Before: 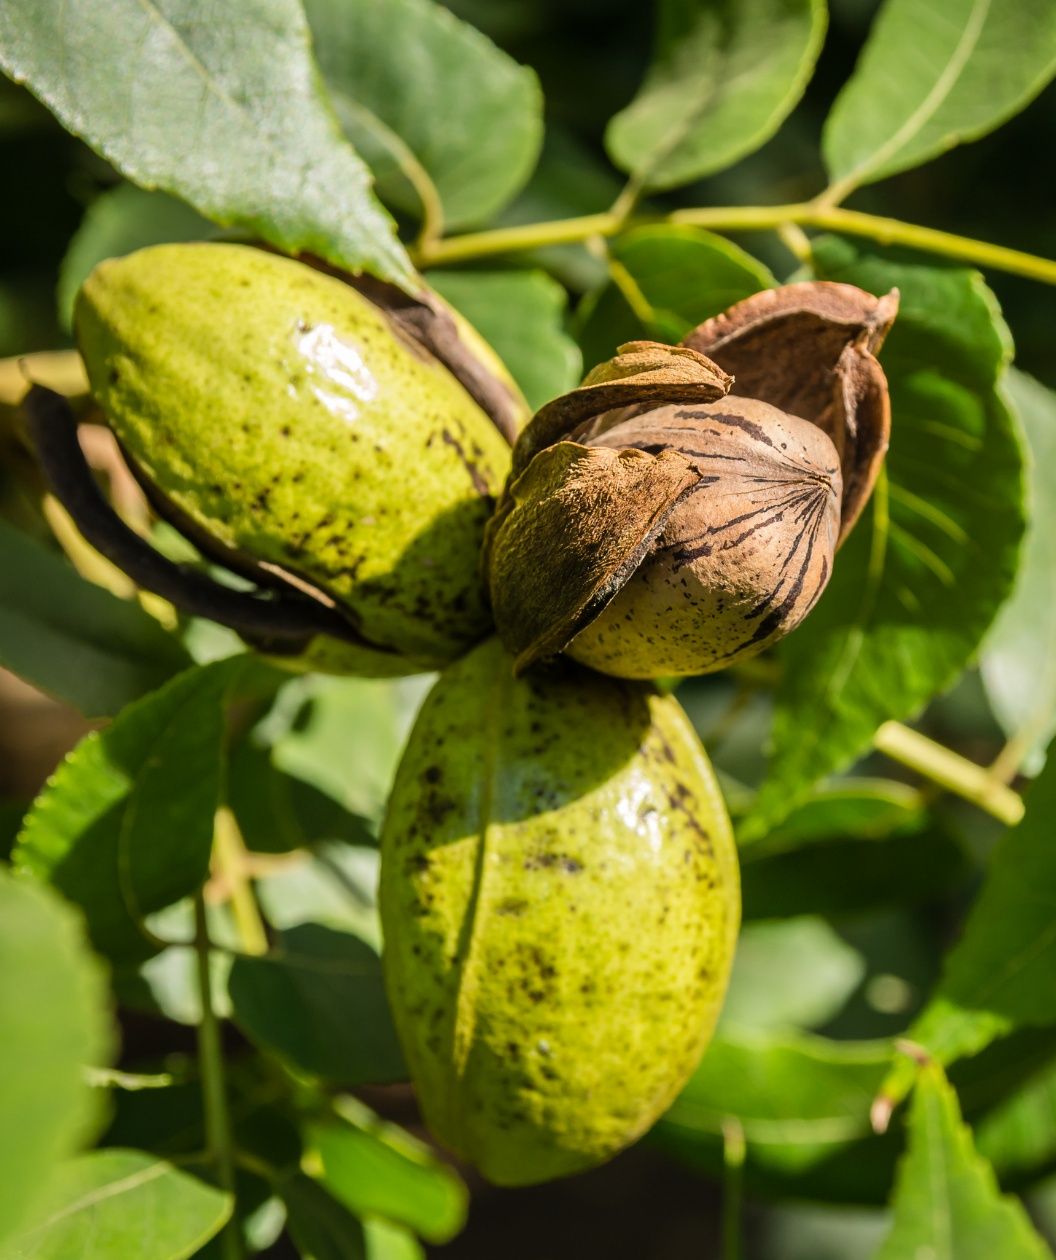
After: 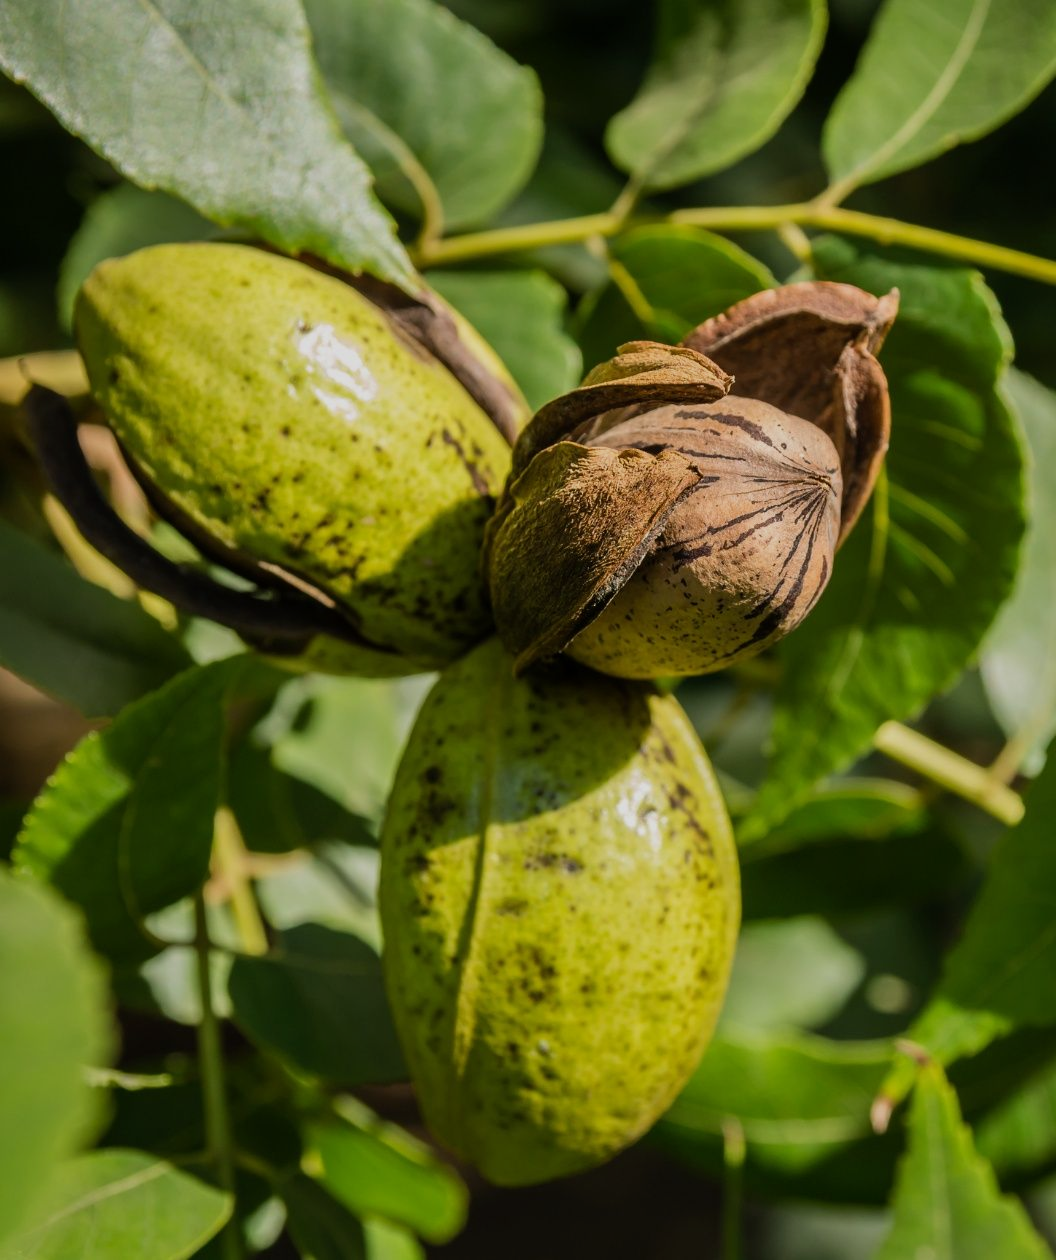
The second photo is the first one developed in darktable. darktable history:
exposure: exposure -0.487 EV, compensate highlight preservation false
